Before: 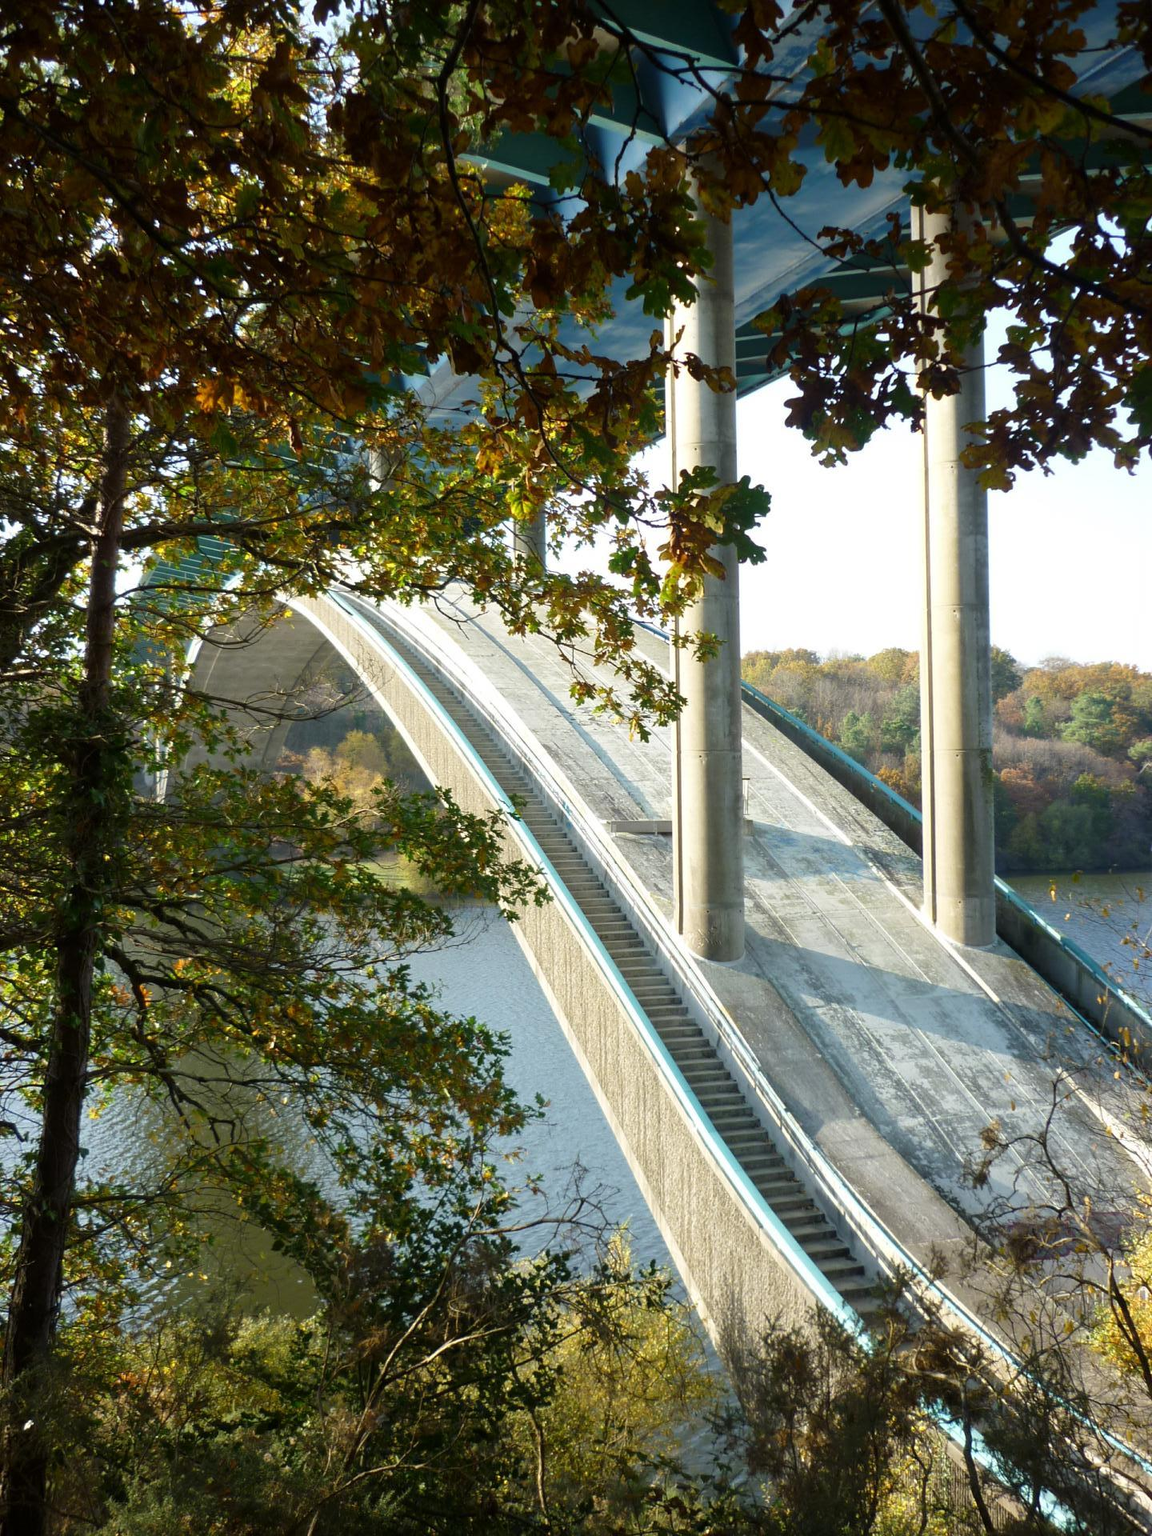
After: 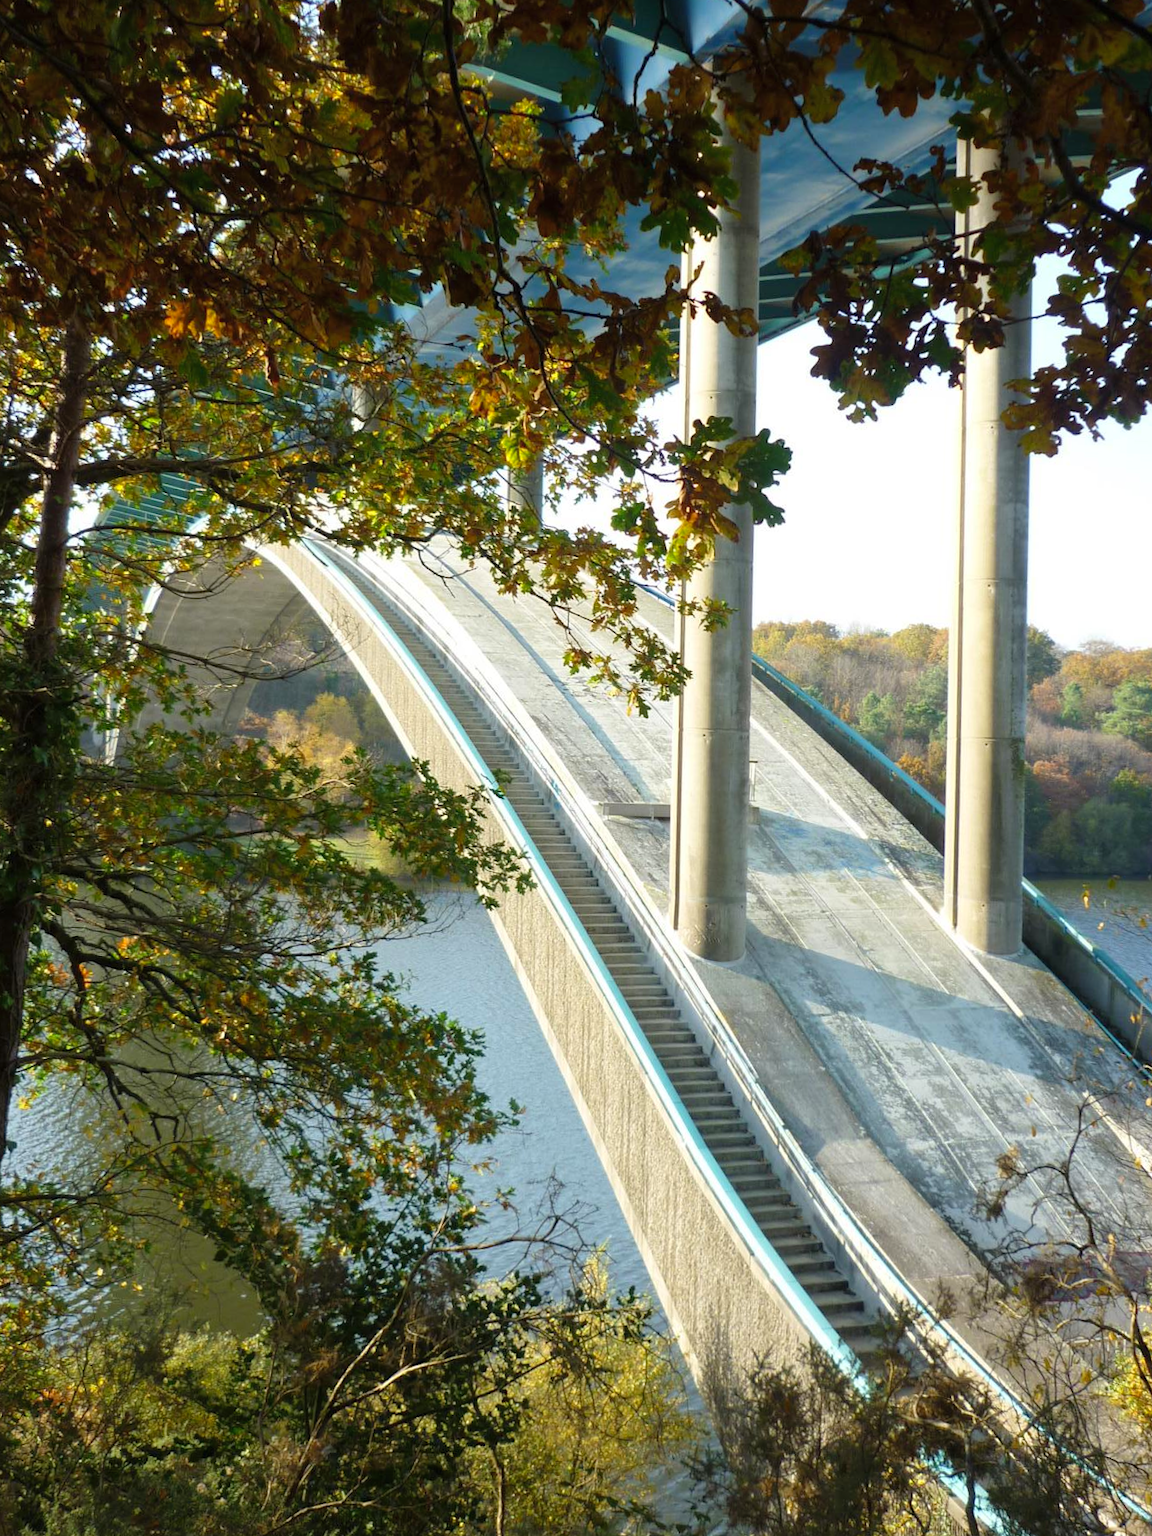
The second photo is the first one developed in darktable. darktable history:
crop and rotate: angle -2.07°, left 3.117%, top 3.945%, right 1.443%, bottom 0.691%
contrast brightness saturation: contrast 0.03, brightness 0.057, saturation 0.133
